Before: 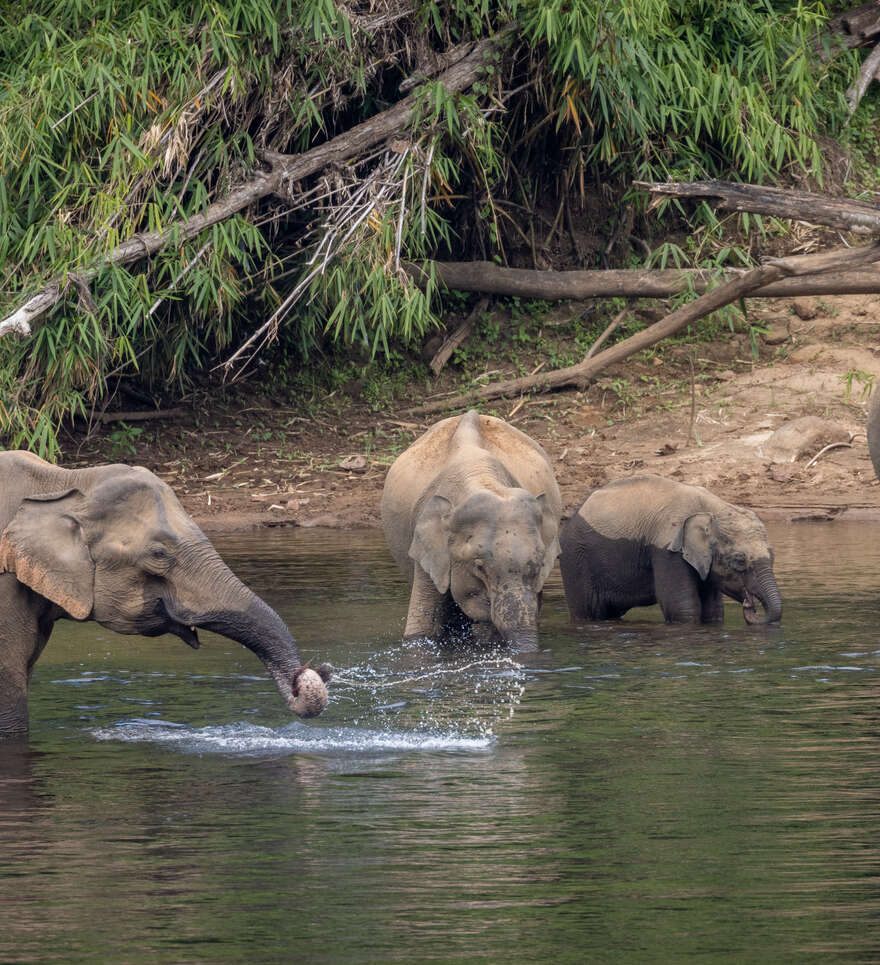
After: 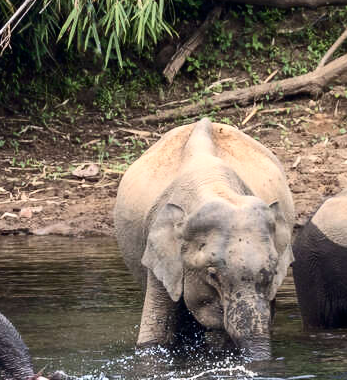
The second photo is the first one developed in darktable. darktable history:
shadows and highlights: radius 125.51, shadows 21.07, highlights -21.39, low approximation 0.01
crop: left 30.438%, top 30.347%, right 30.06%, bottom 30.183%
tone equalizer: -8 EV -0.383 EV, -7 EV -0.412 EV, -6 EV -0.319 EV, -5 EV -0.257 EV, -3 EV 0.206 EV, -2 EV 0.307 EV, -1 EV 0.407 EV, +0 EV 0.409 EV
contrast brightness saturation: contrast 0.299
